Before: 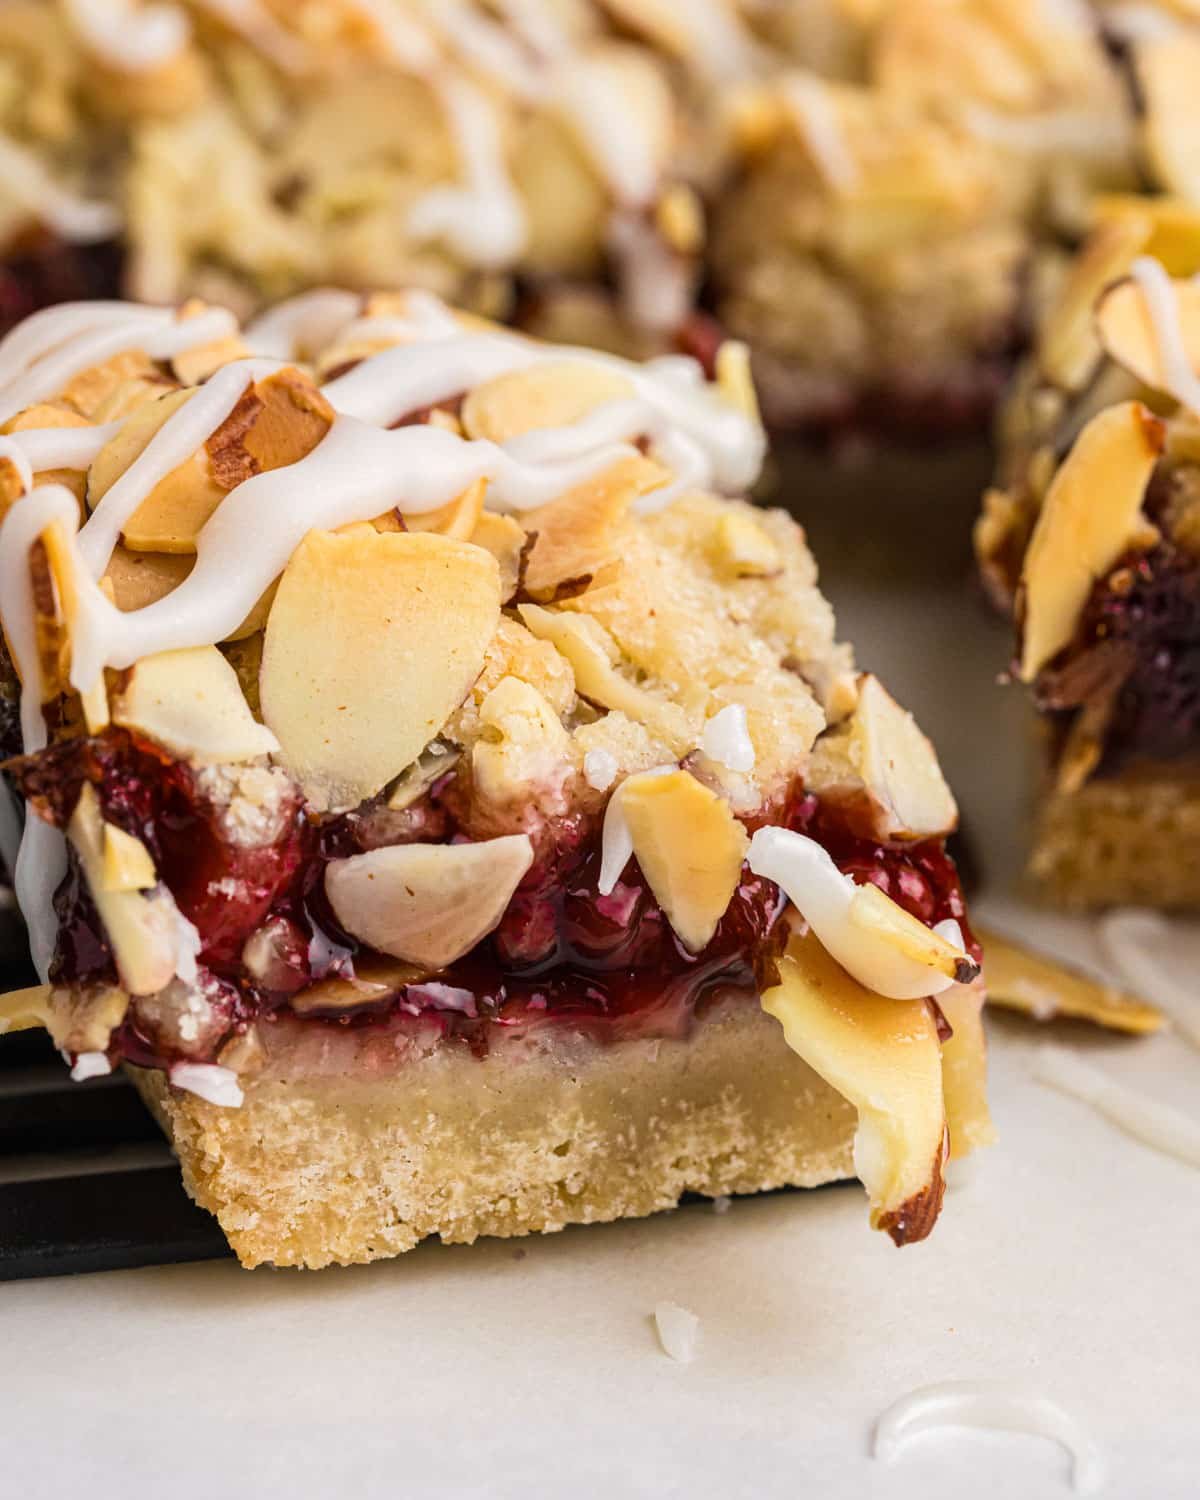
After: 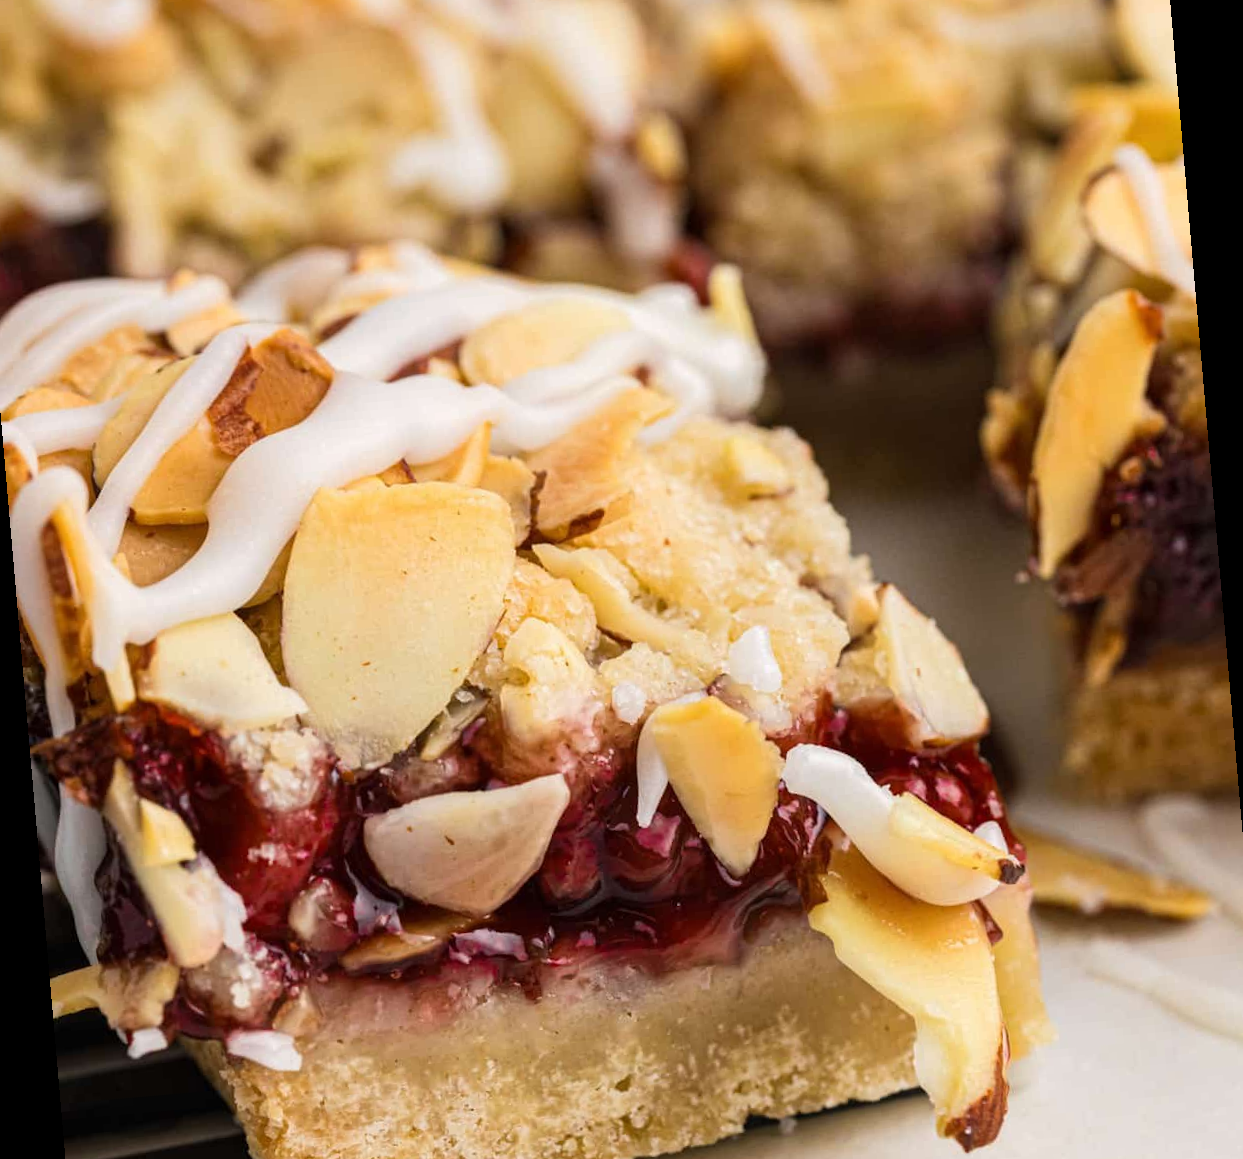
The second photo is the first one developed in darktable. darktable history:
crop: left 2.737%, top 7.287%, right 3.421%, bottom 20.179%
rotate and perspective: rotation -4.98°, automatic cropping off
